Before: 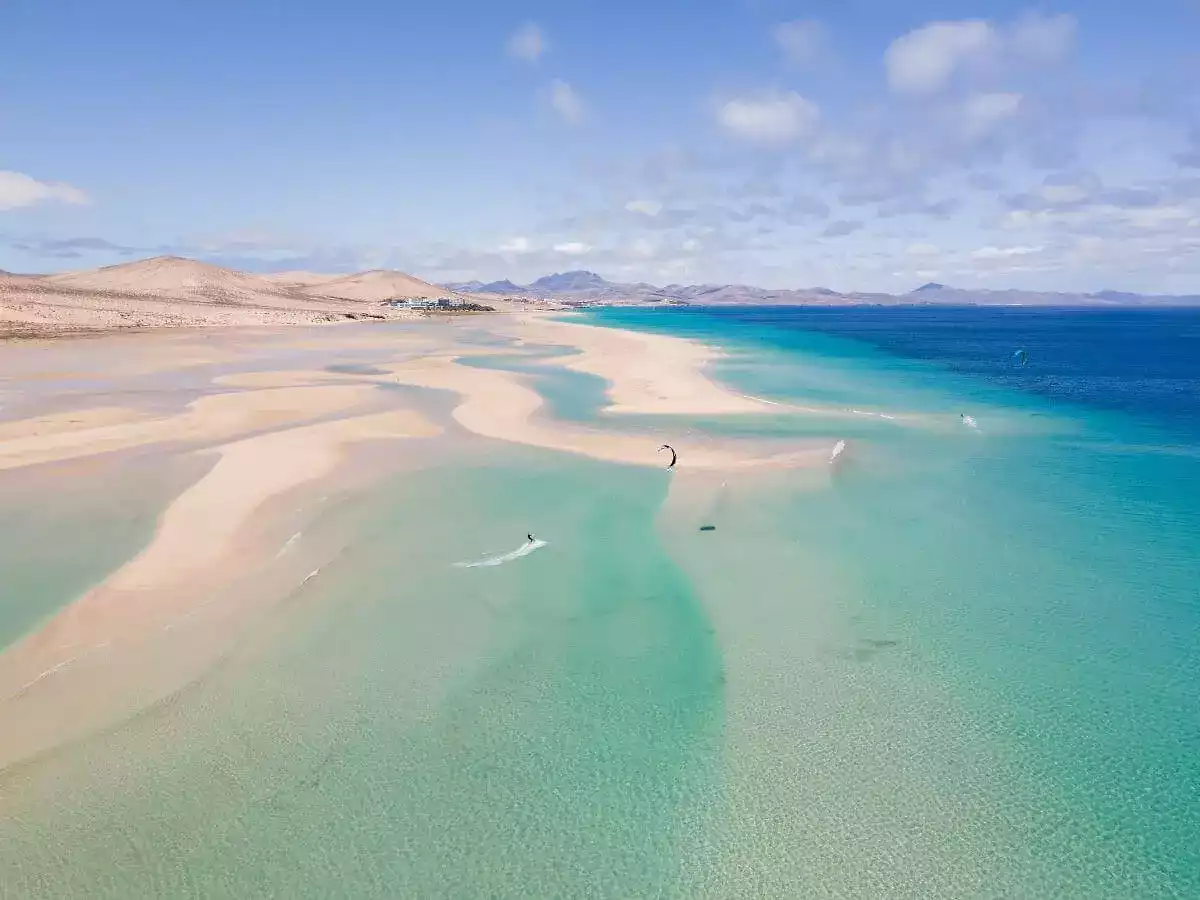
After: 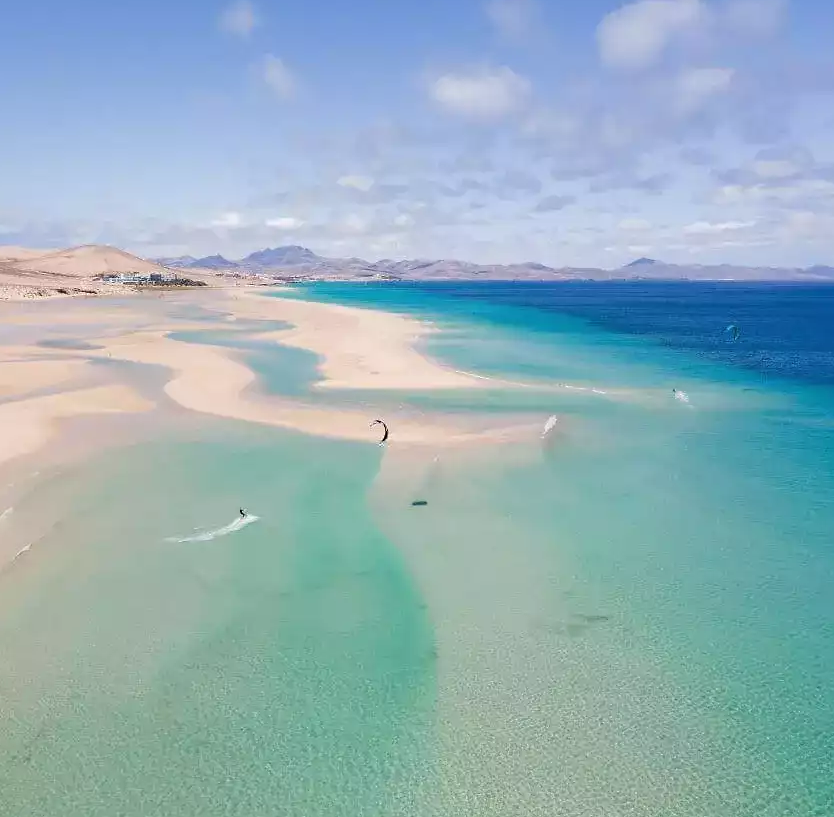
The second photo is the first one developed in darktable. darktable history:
crop and rotate: left 24.034%, top 2.838%, right 6.406%, bottom 6.299%
color correction: saturation 0.99
